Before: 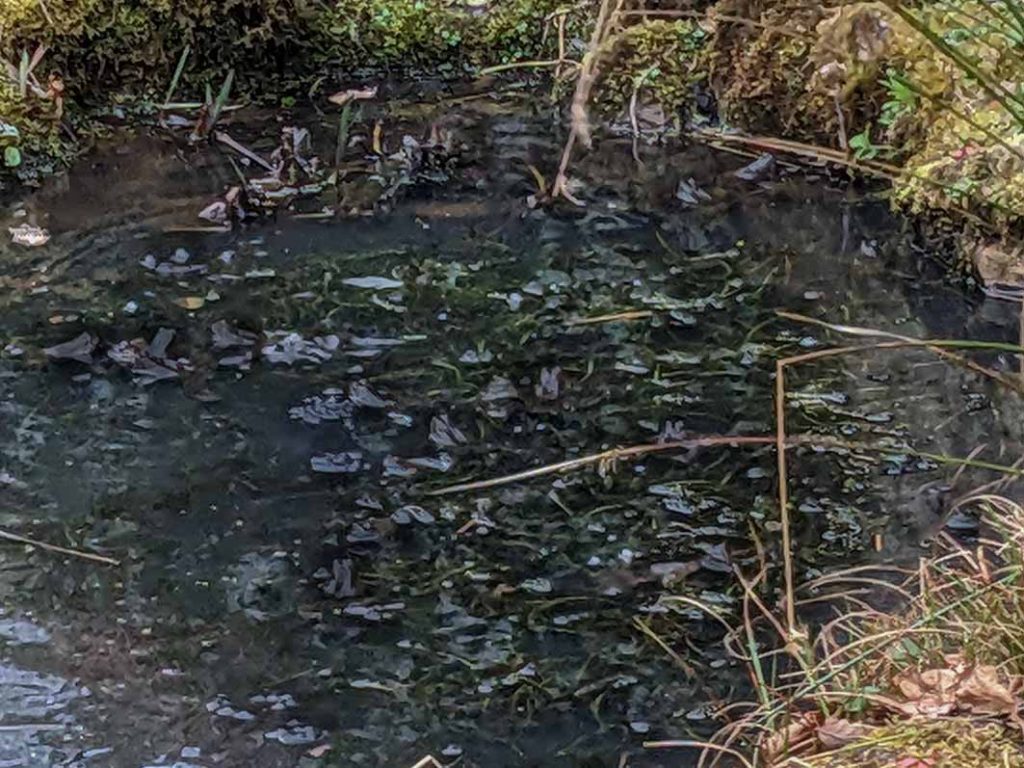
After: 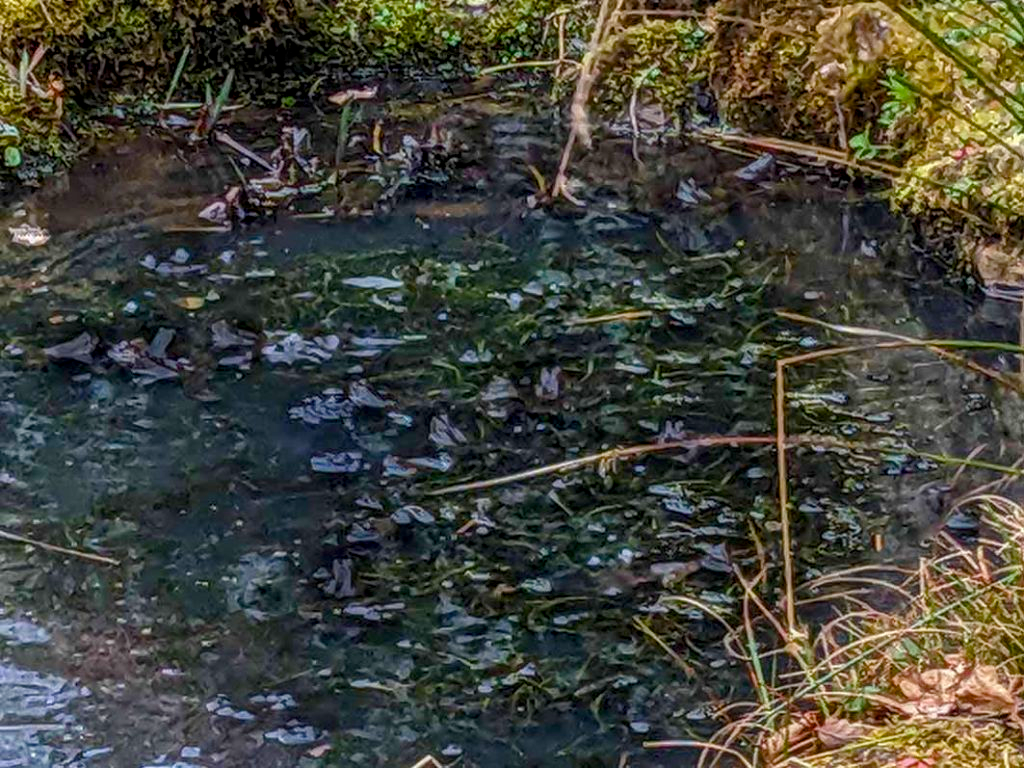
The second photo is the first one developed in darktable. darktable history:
local contrast: on, module defaults
color balance rgb: linear chroma grading › global chroma 16.715%, perceptual saturation grading › global saturation 20%, perceptual saturation grading › highlights -25.845%, perceptual saturation grading › shadows 49.809%
